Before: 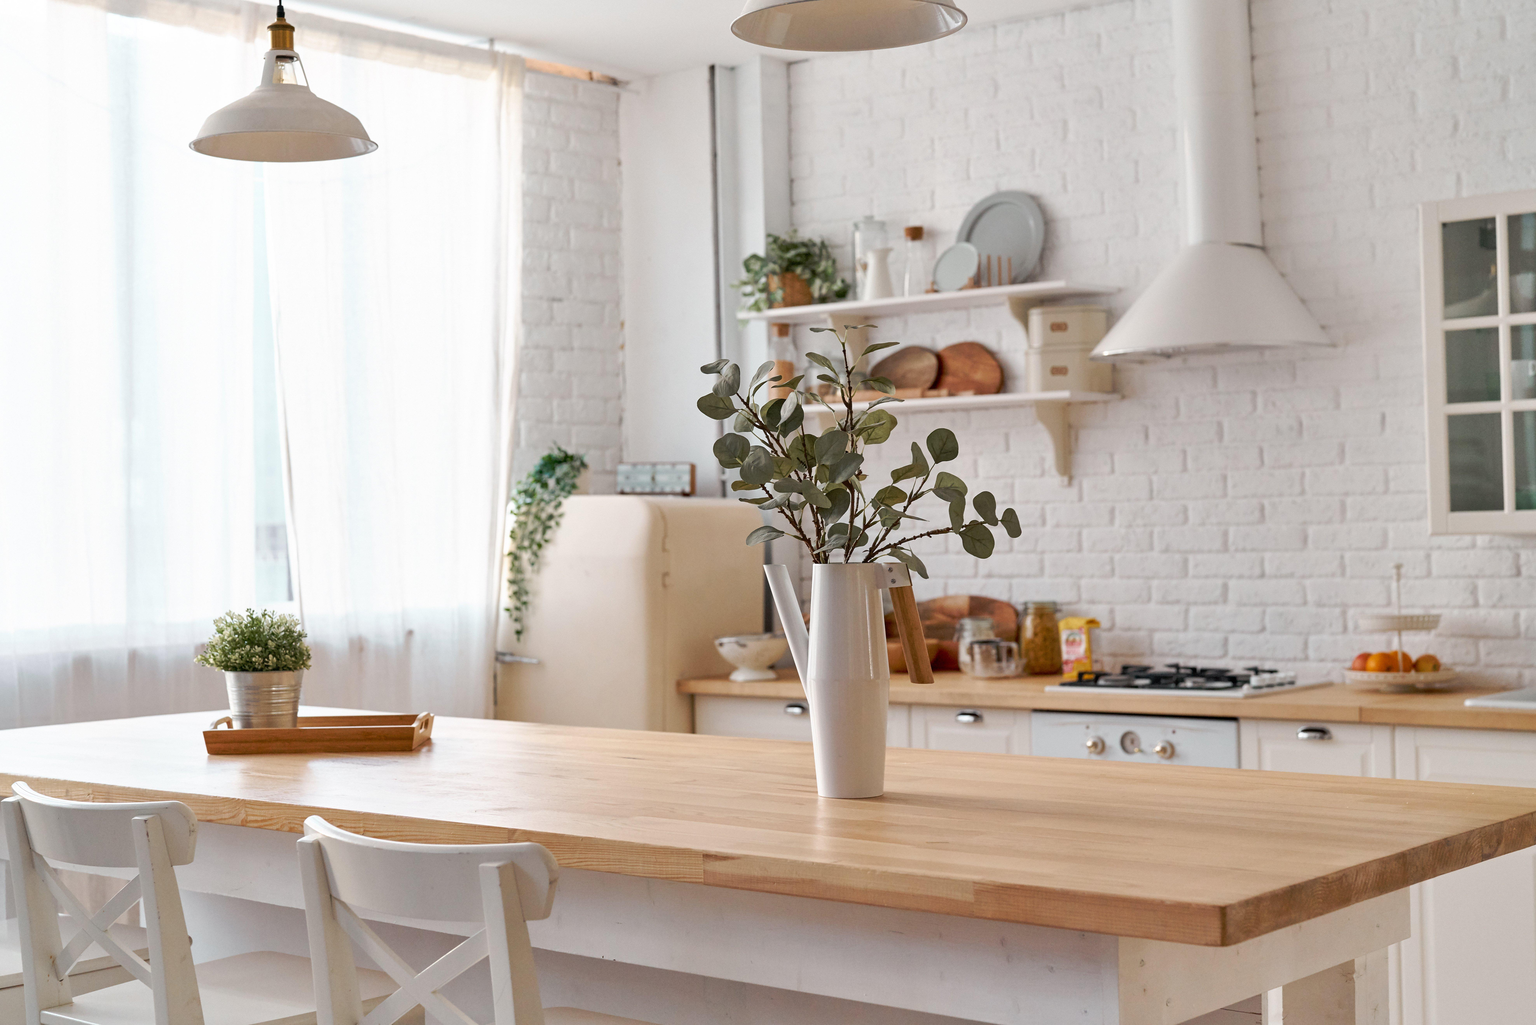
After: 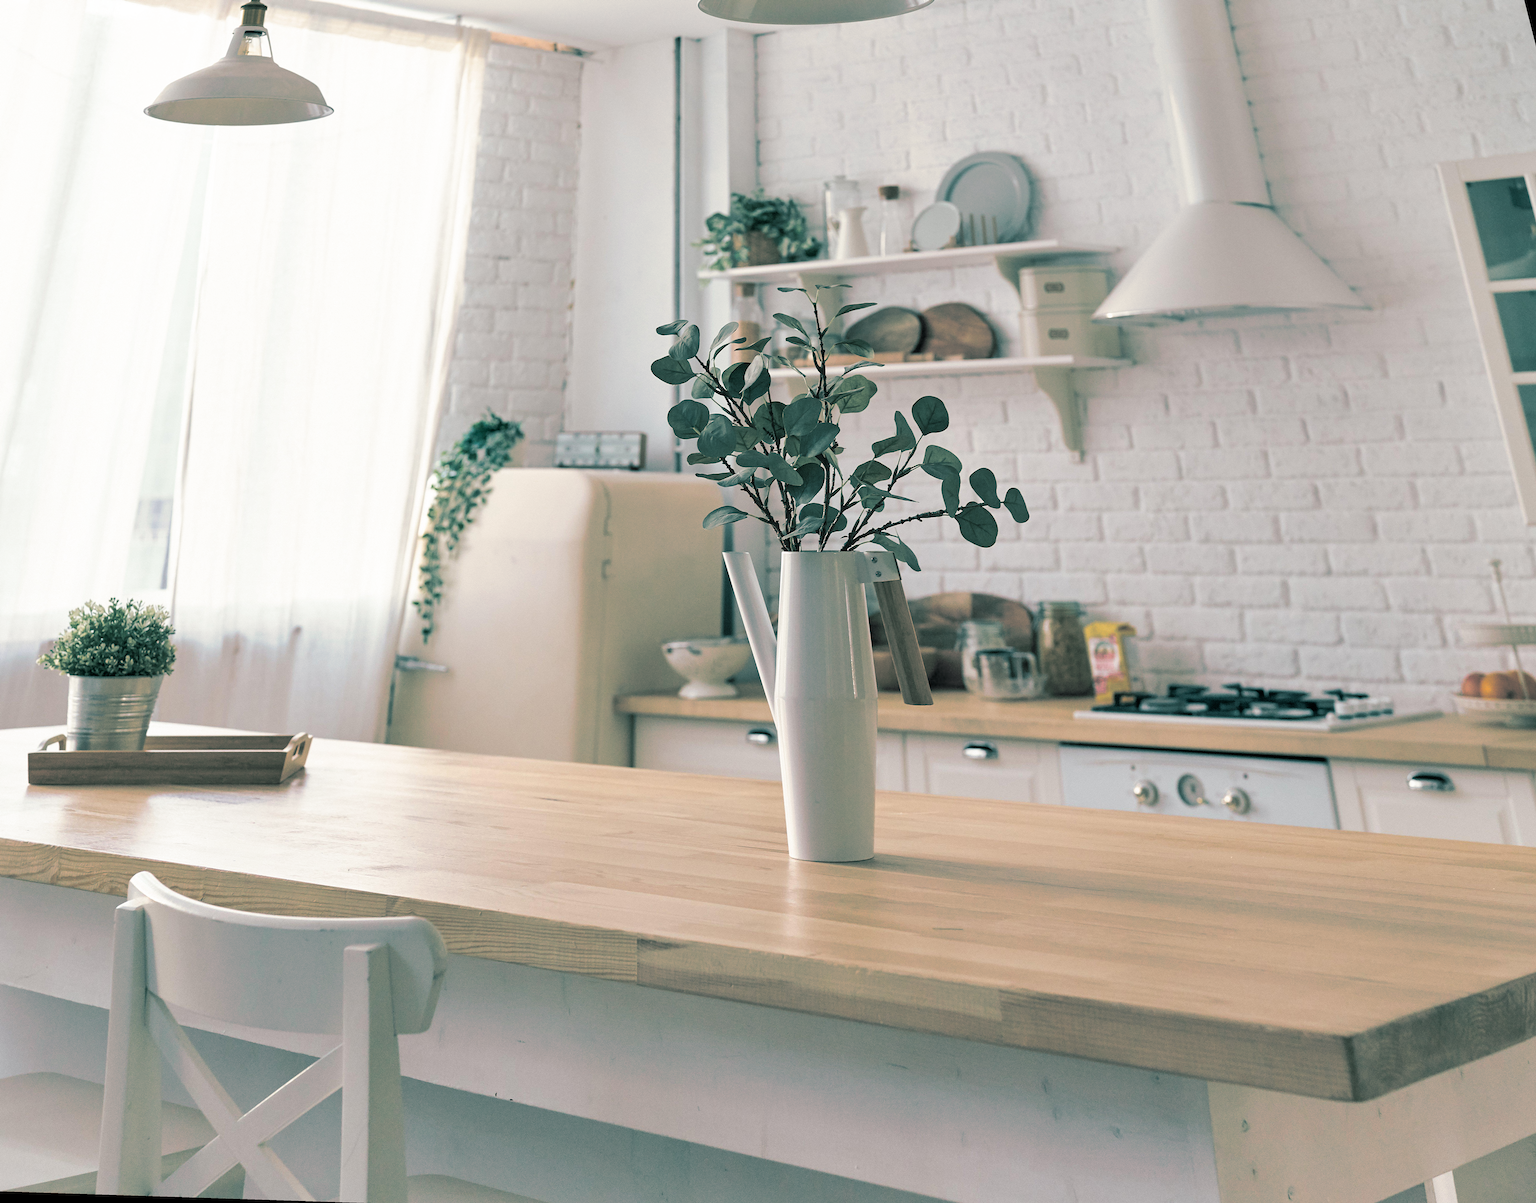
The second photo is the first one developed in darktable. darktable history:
split-toning: shadows › hue 186.43°, highlights › hue 49.29°, compress 30.29%
sharpen: amount 0.2
rotate and perspective: rotation 0.72°, lens shift (vertical) -0.352, lens shift (horizontal) -0.051, crop left 0.152, crop right 0.859, crop top 0.019, crop bottom 0.964
